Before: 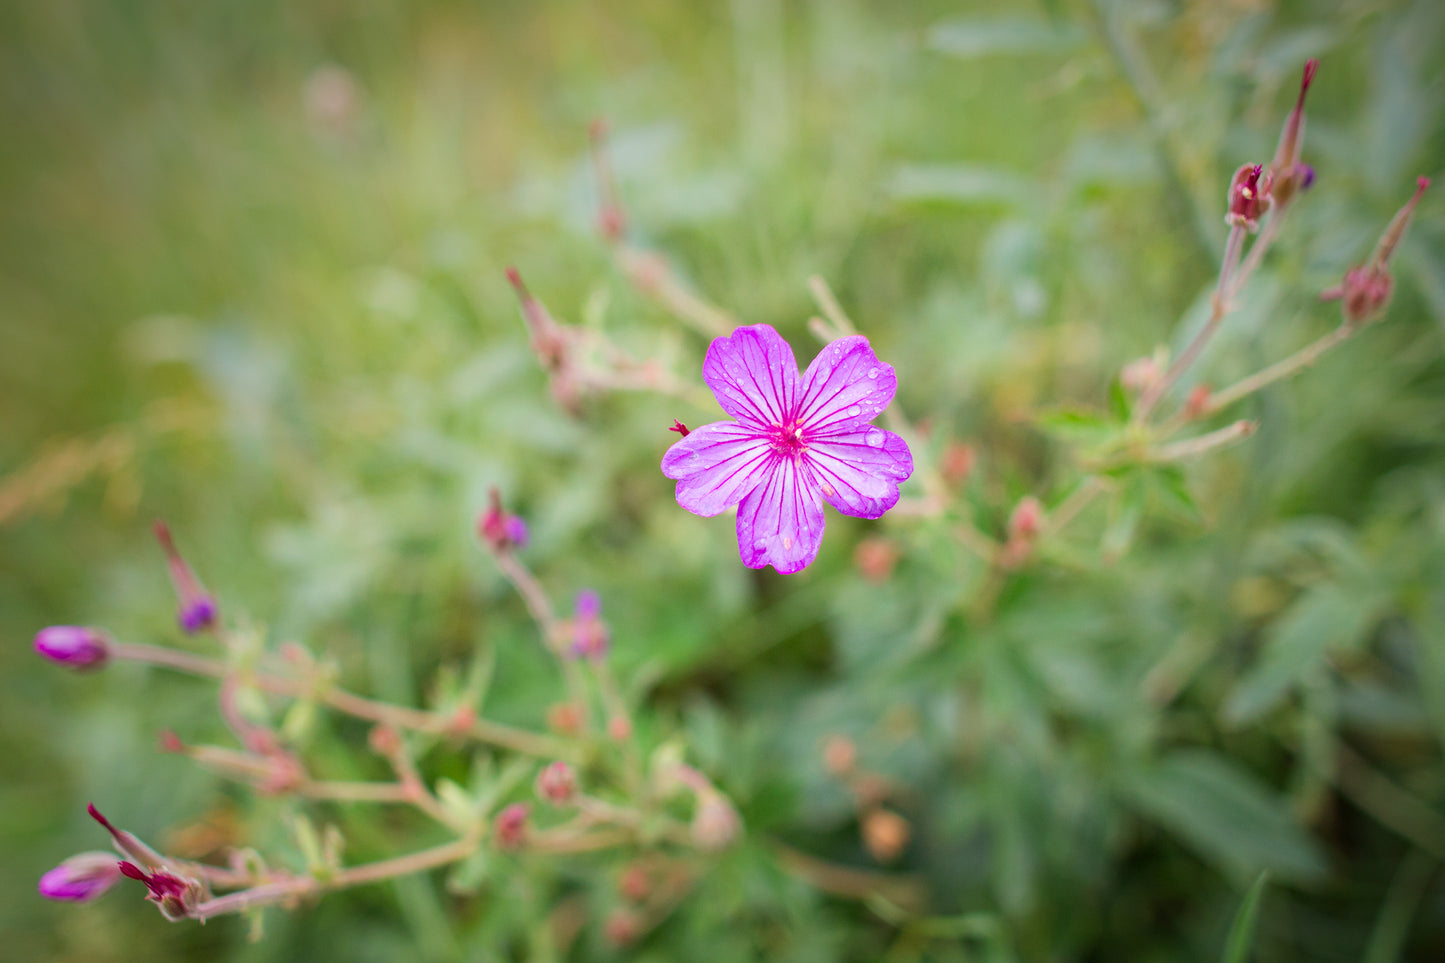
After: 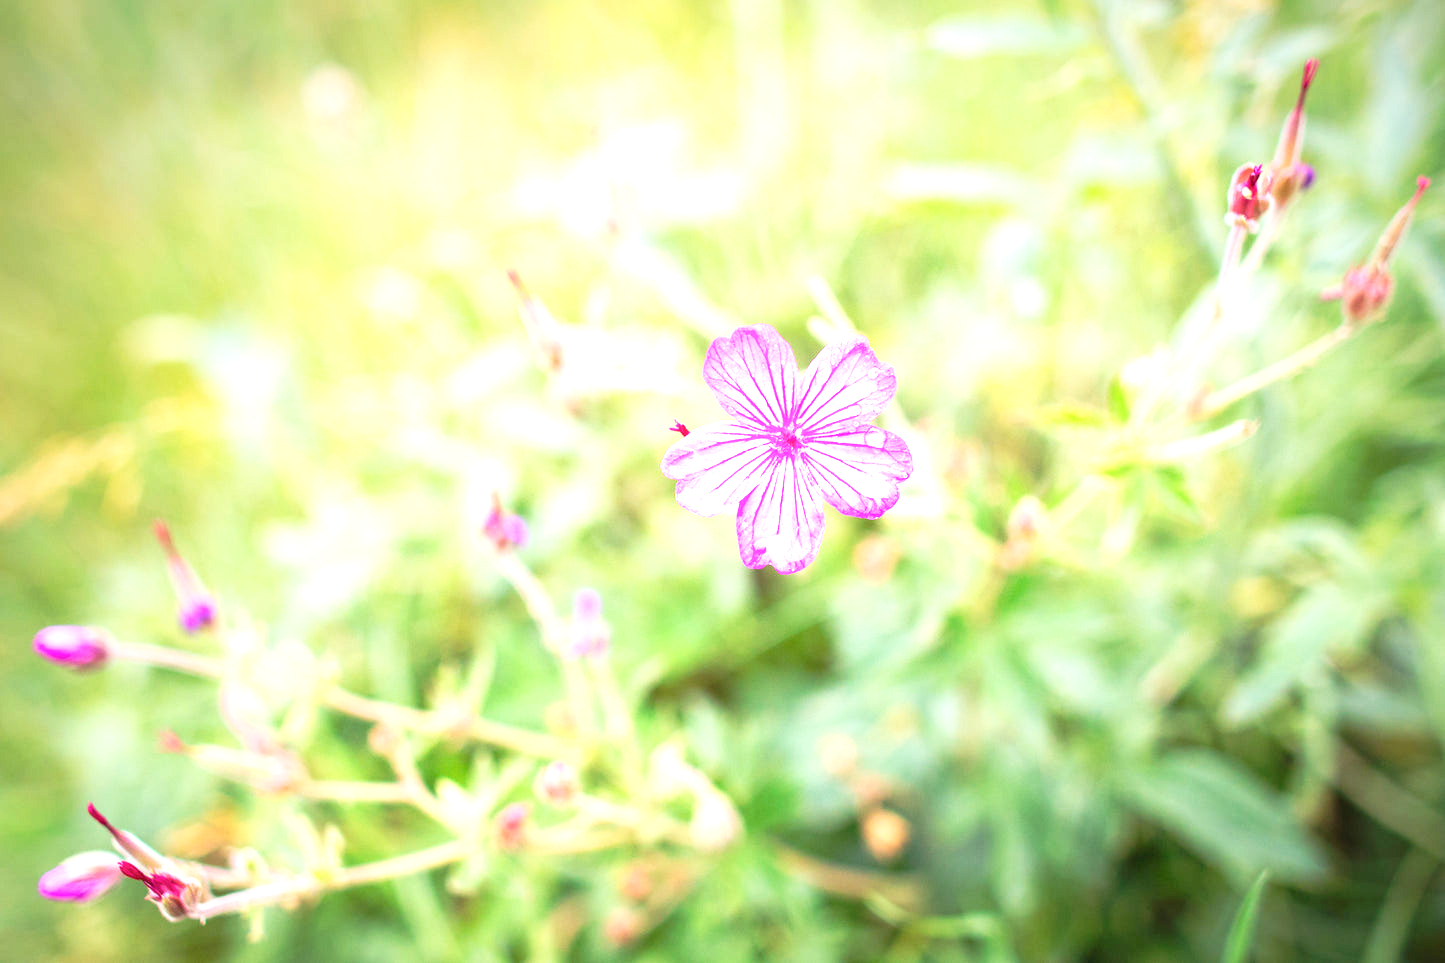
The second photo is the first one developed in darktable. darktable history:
exposure: black level correction 0, exposure 1.625 EV, compensate exposure bias true, compensate highlight preservation false
tone curve: curves: ch0 [(0, 0) (0.003, 0.049) (0.011, 0.051) (0.025, 0.055) (0.044, 0.065) (0.069, 0.081) (0.1, 0.11) (0.136, 0.15) (0.177, 0.195) (0.224, 0.242) (0.277, 0.308) (0.335, 0.375) (0.399, 0.436) (0.468, 0.5) (0.543, 0.574) (0.623, 0.665) (0.709, 0.761) (0.801, 0.851) (0.898, 0.933) (1, 1)], preserve colors none
